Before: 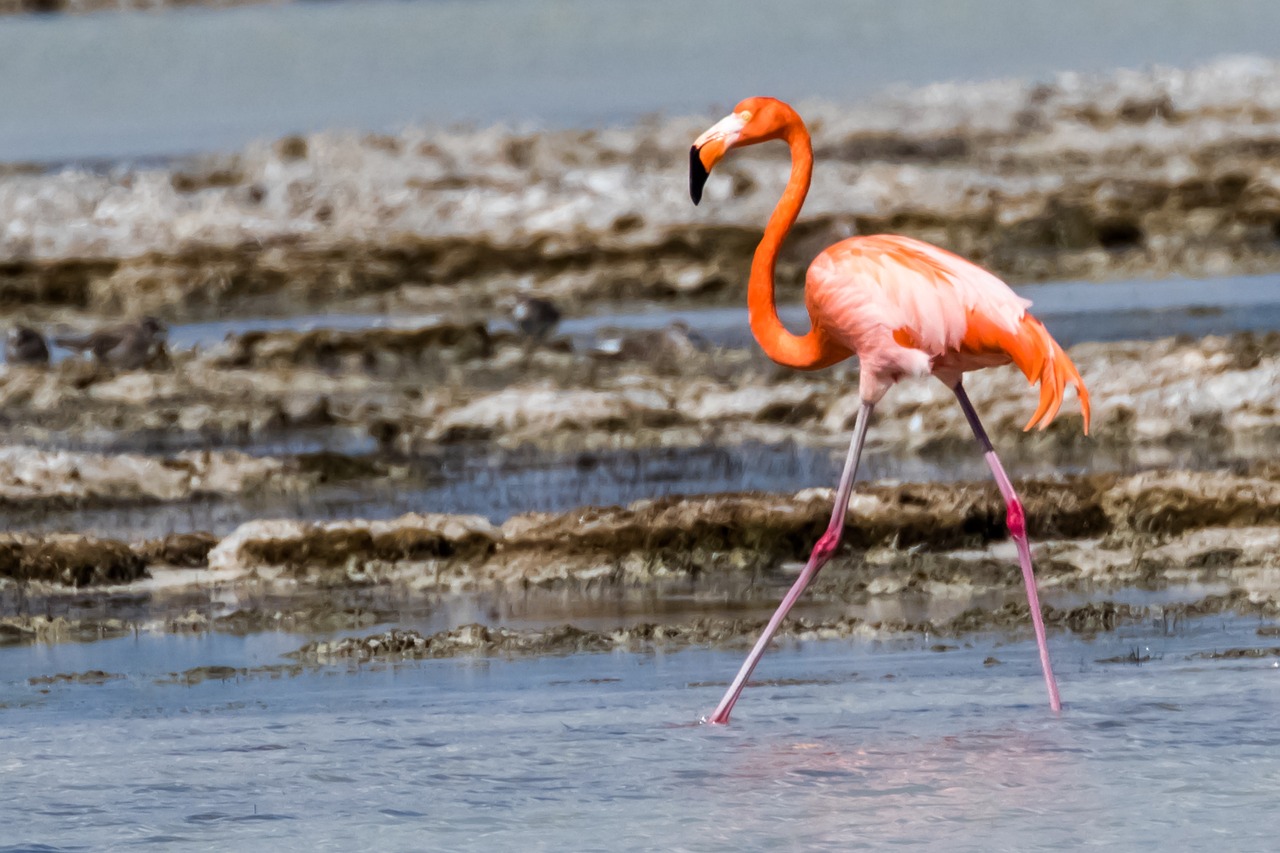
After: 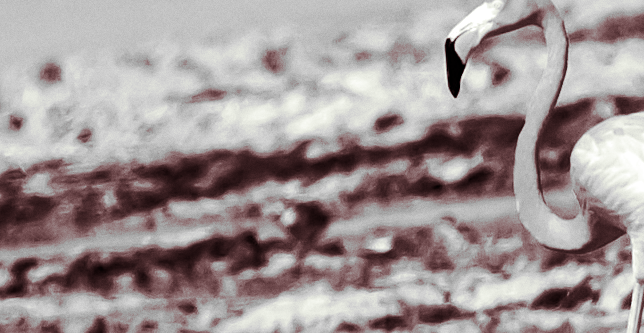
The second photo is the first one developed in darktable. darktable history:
crop: left 15.306%, top 9.065%, right 30.789%, bottom 48.638%
split-toning: on, module defaults
monochrome: a 16.01, b -2.65, highlights 0.52
grain: coarseness 0.09 ISO, strength 16.61%
color balance: lift [1, 1.001, 0.999, 1.001], gamma [1, 1.004, 1.007, 0.993], gain [1, 0.991, 0.987, 1.013], contrast 10%, output saturation 120%
rgb curve: curves: ch0 [(0, 0) (0.284, 0.292) (0.505, 0.644) (1, 1)], compensate middle gray true
rotate and perspective: rotation -4.57°, crop left 0.054, crop right 0.944, crop top 0.087, crop bottom 0.914
sharpen: on, module defaults
